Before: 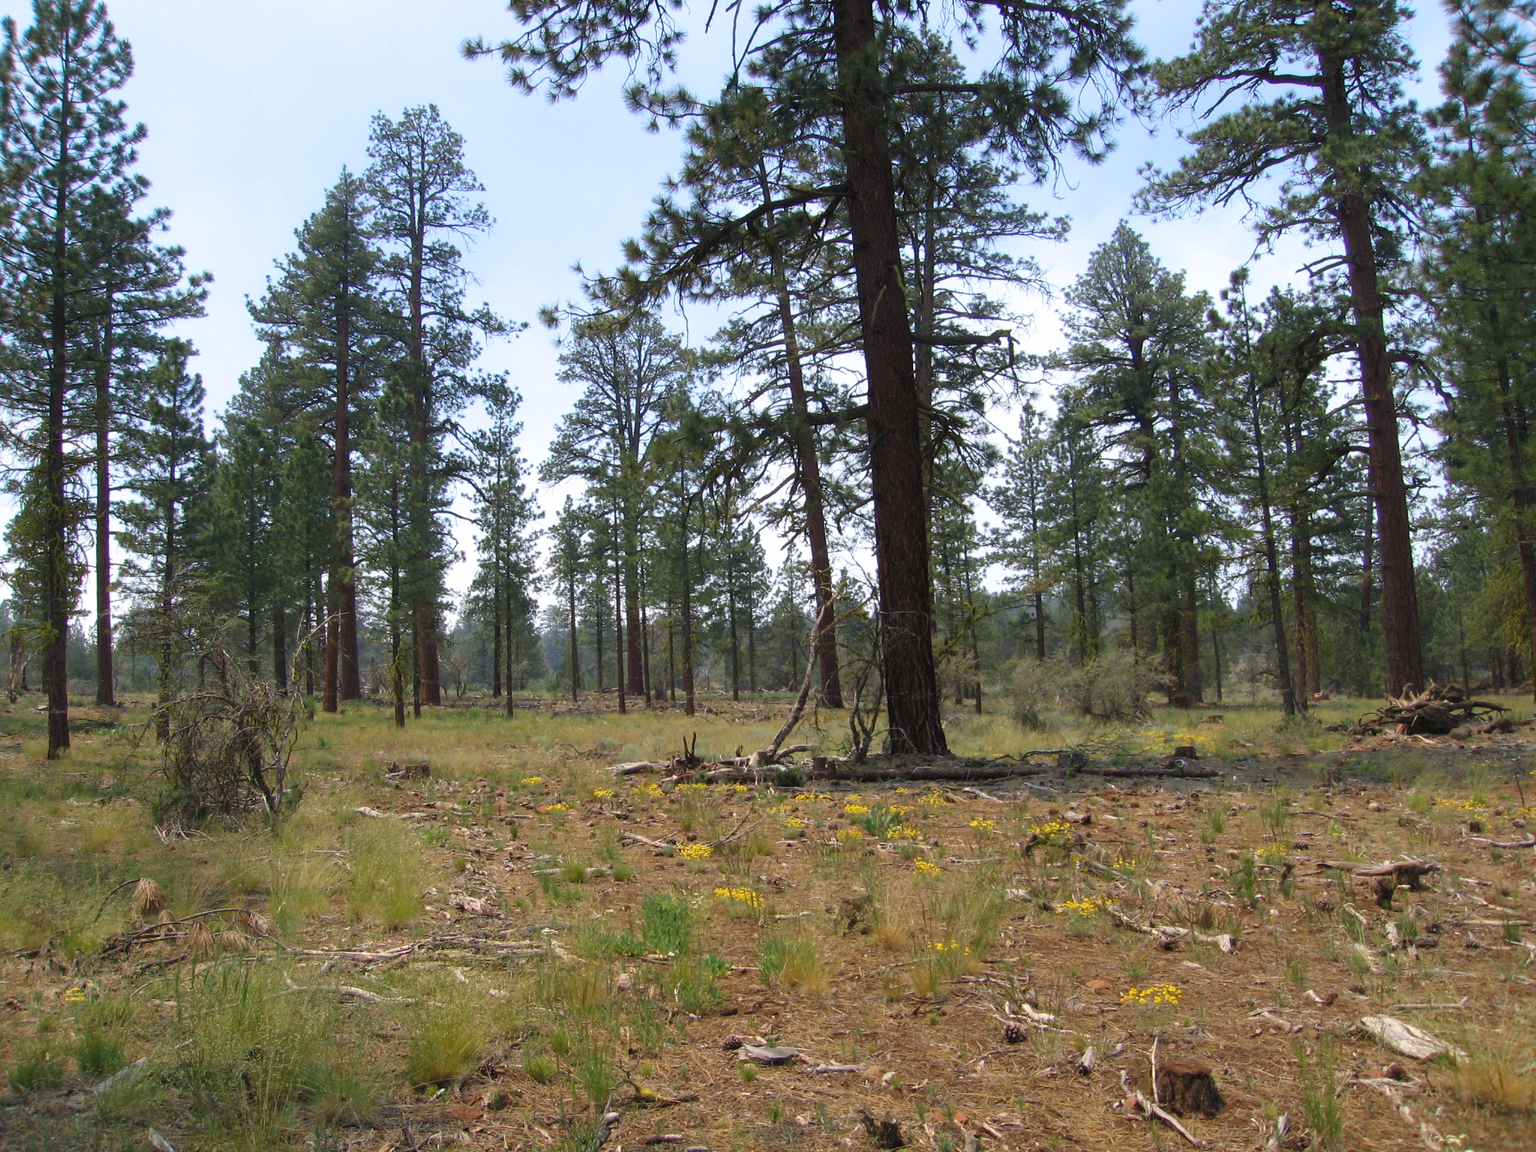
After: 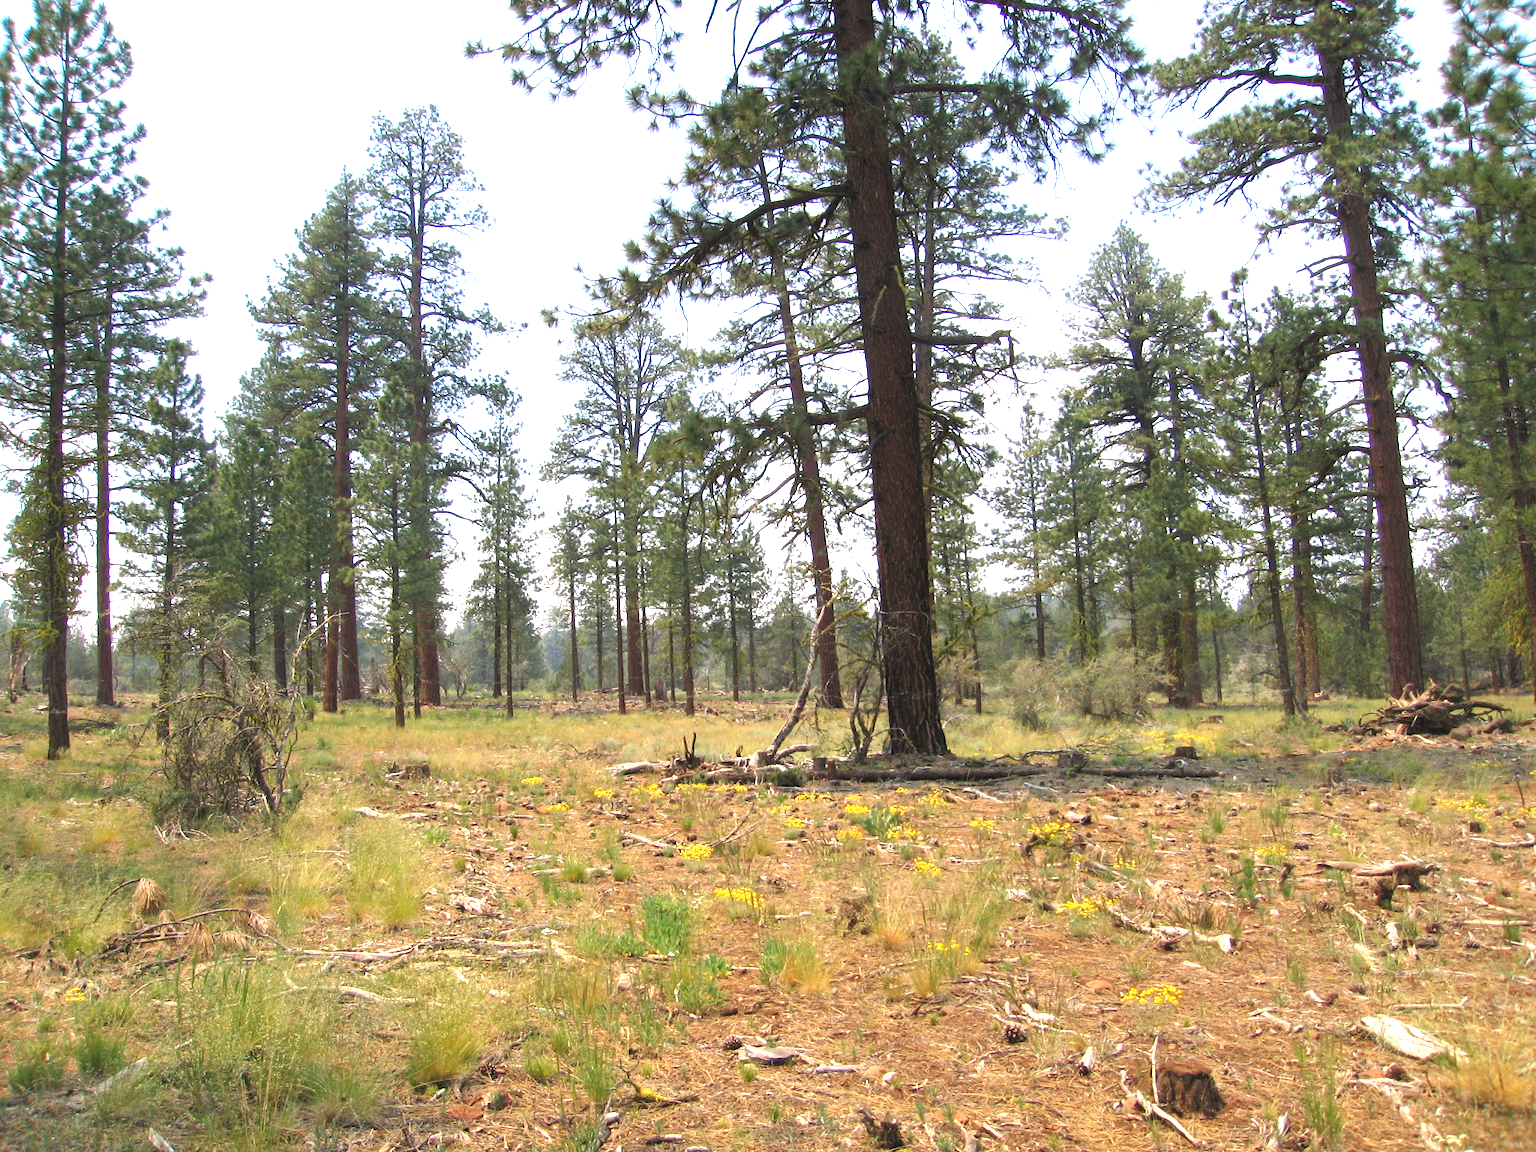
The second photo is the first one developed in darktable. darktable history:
white balance: red 1.045, blue 0.932
exposure: black level correction 0, exposure 1.2 EV, compensate exposure bias true, compensate highlight preservation false
